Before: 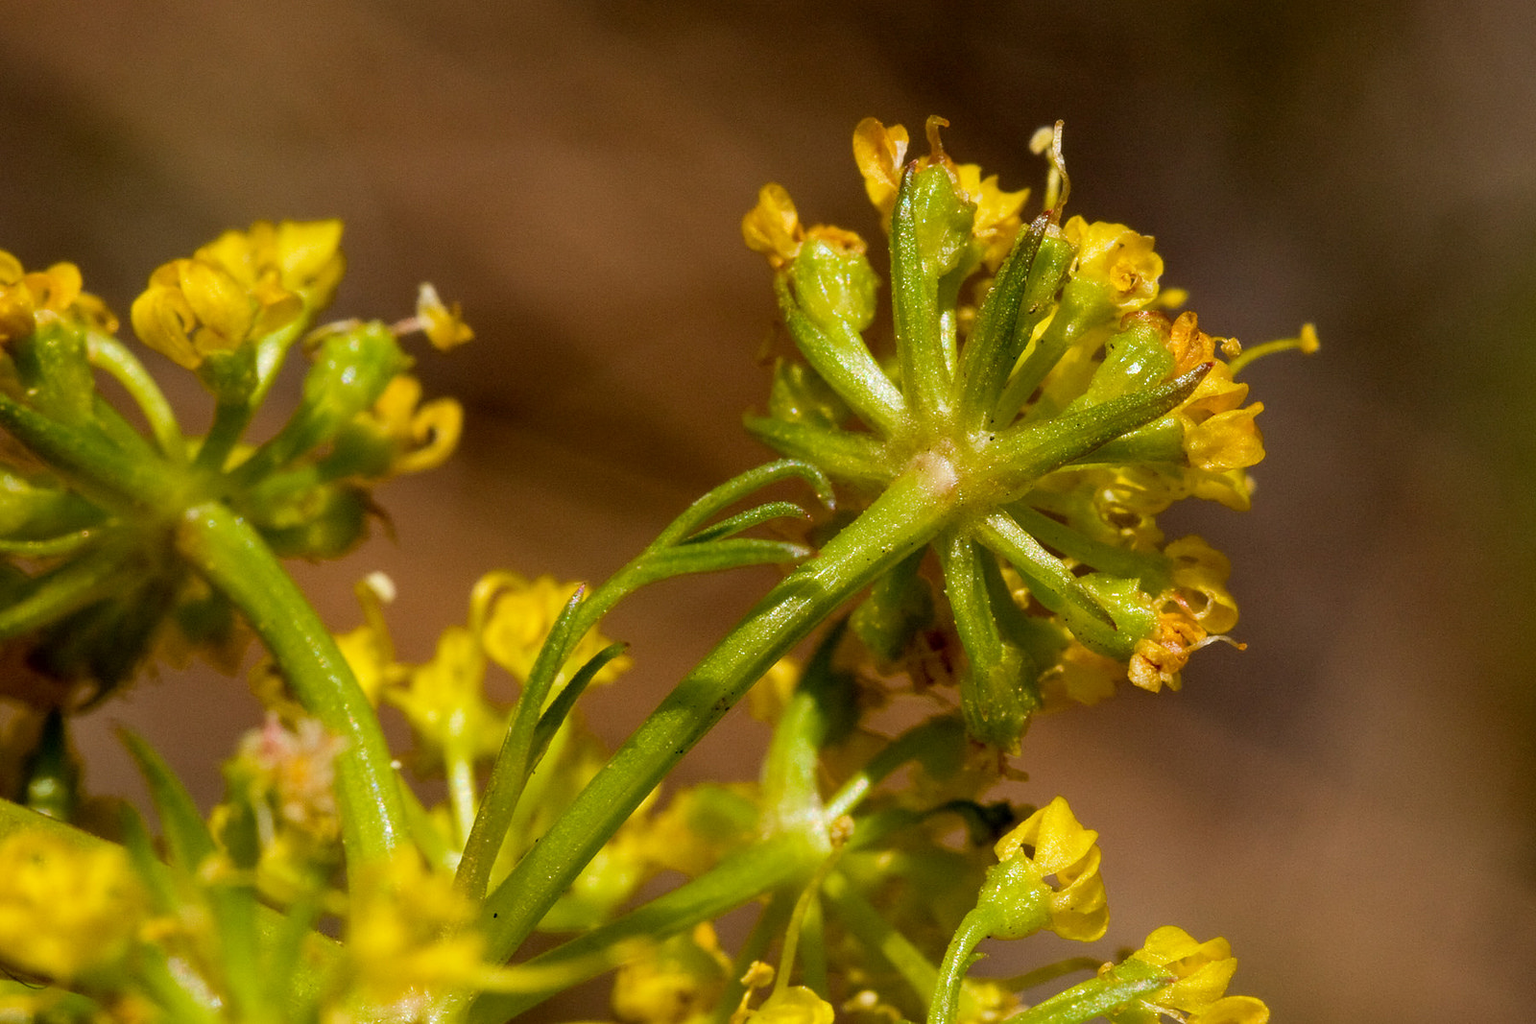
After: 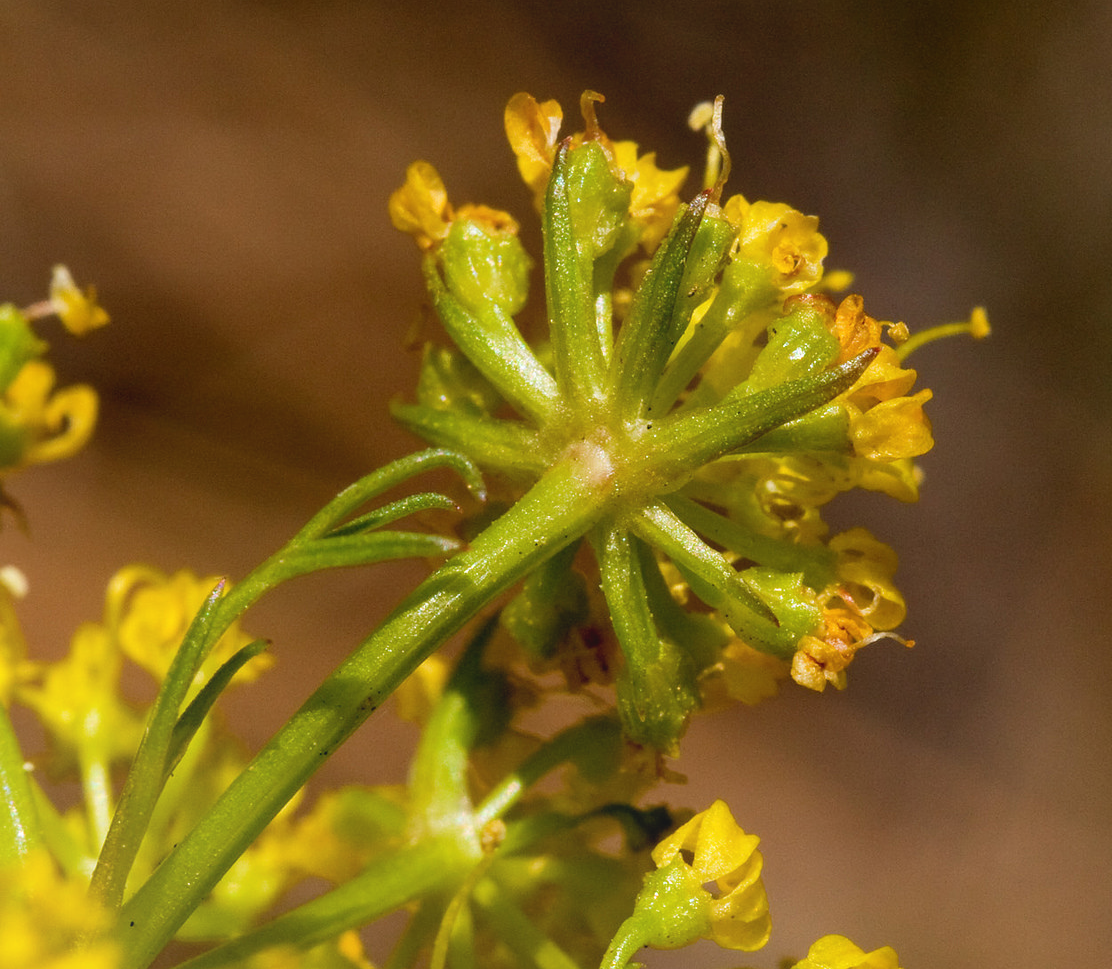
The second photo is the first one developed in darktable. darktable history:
bloom: size 40%
crop and rotate: left 24.034%, top 2.838%, right 6.406%, bottom 6.299%
